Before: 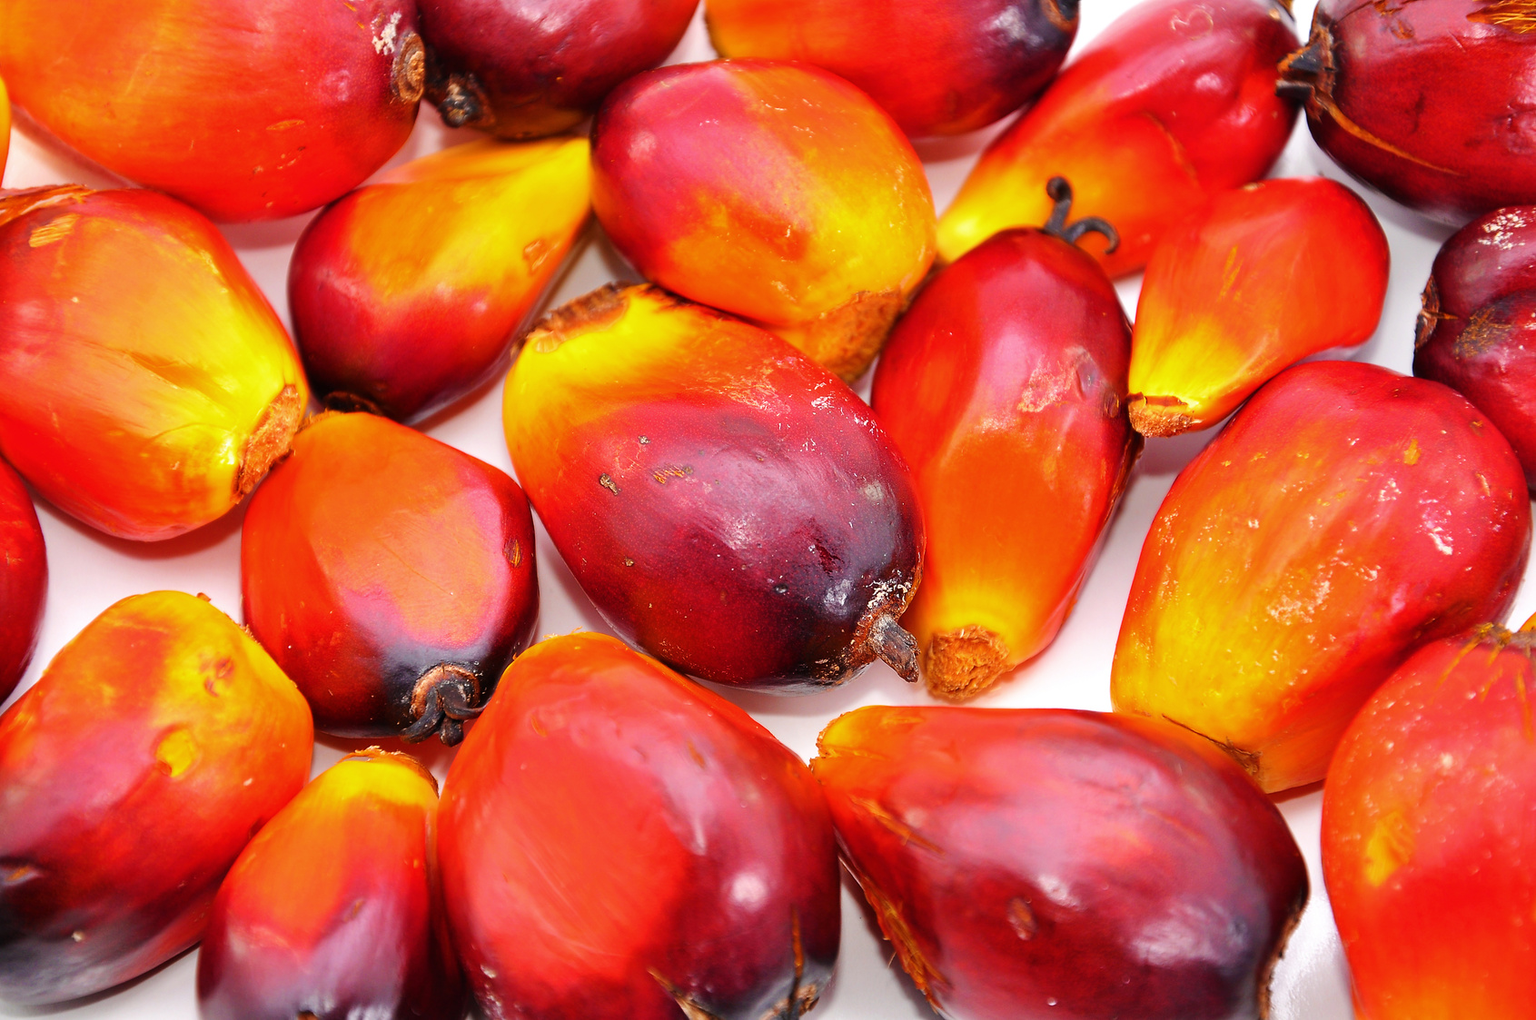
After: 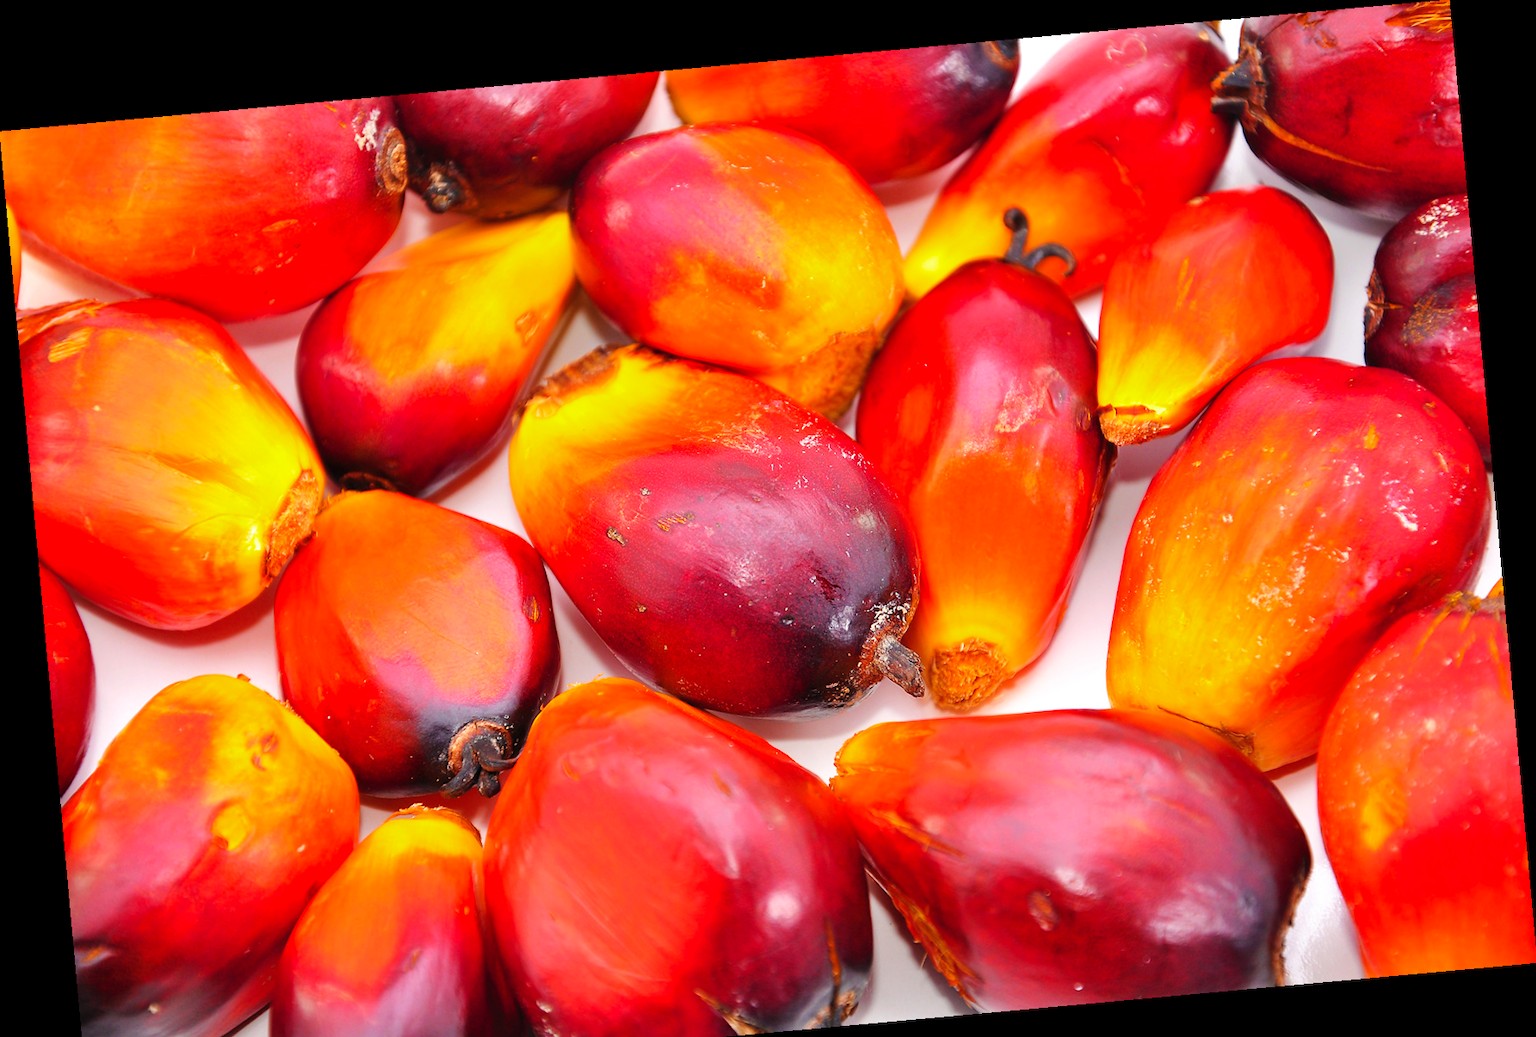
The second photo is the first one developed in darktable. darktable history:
crop and rotate: top 0%, bottom 5.097%
contrast brightness saturation: contrast 0.03, brightness 0.06, saturation 0.13
rotate and perspective: rotation -5.2°, automatic cropping off
